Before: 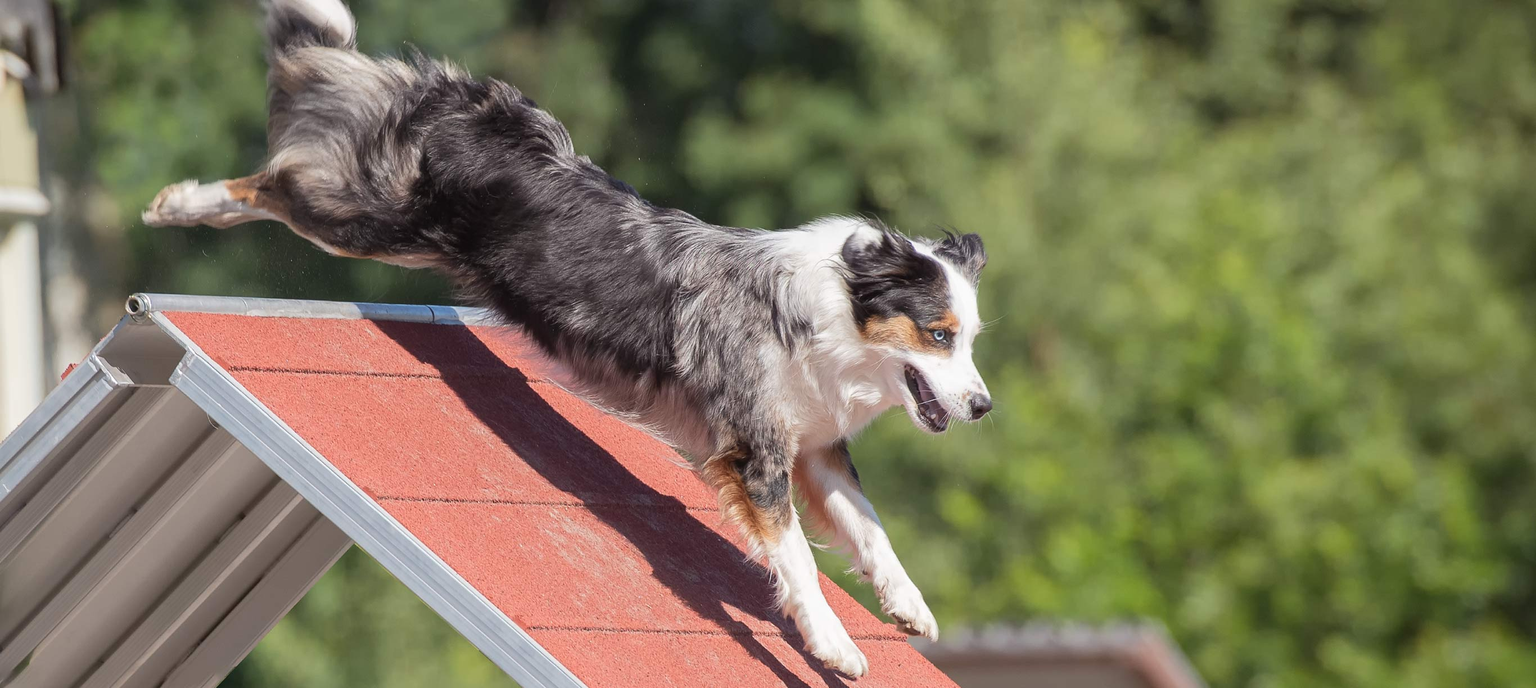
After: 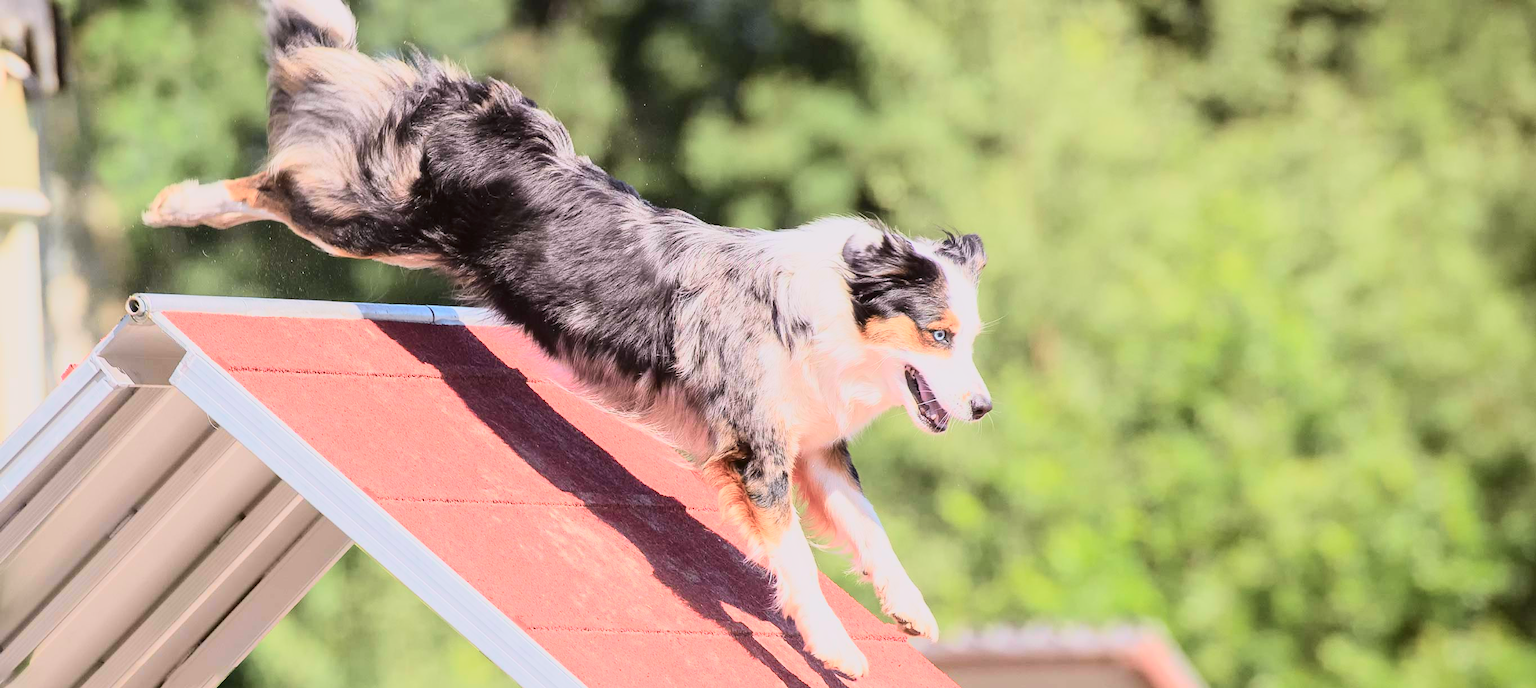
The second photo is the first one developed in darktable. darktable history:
tone curve: curves: ch0 [(0, 0) (0.091, 0.066) (0.184, 0.16) (0.491, 0.519) (0.748, 0.765) (1, 0.919)]; ch1 [(0, 0) (0.179, 0.173) (0.322, 0.32) (0.424, 0.424) (0.502, 0.504) (0.56, 0.578) (0.631, 0.675) (0.777, 0.806) (1, 1)]; ch2 [(0, 0) (0.434, 0.447) (0.483, 0.487) (0.547, 0.573) (0.676, 0.673) (1, 1)], color space Lab, independent channels, preserve colors none
base curve: curves: ch0 [(0, 0) (0.018, 0.026) (0.143, 0.37) (0.33, 0.731) (0.458, 0.853) (0.735, 0.965) (0.905, 0.986) (1, 1)]
white balance: red 1.009, blue 1.027
